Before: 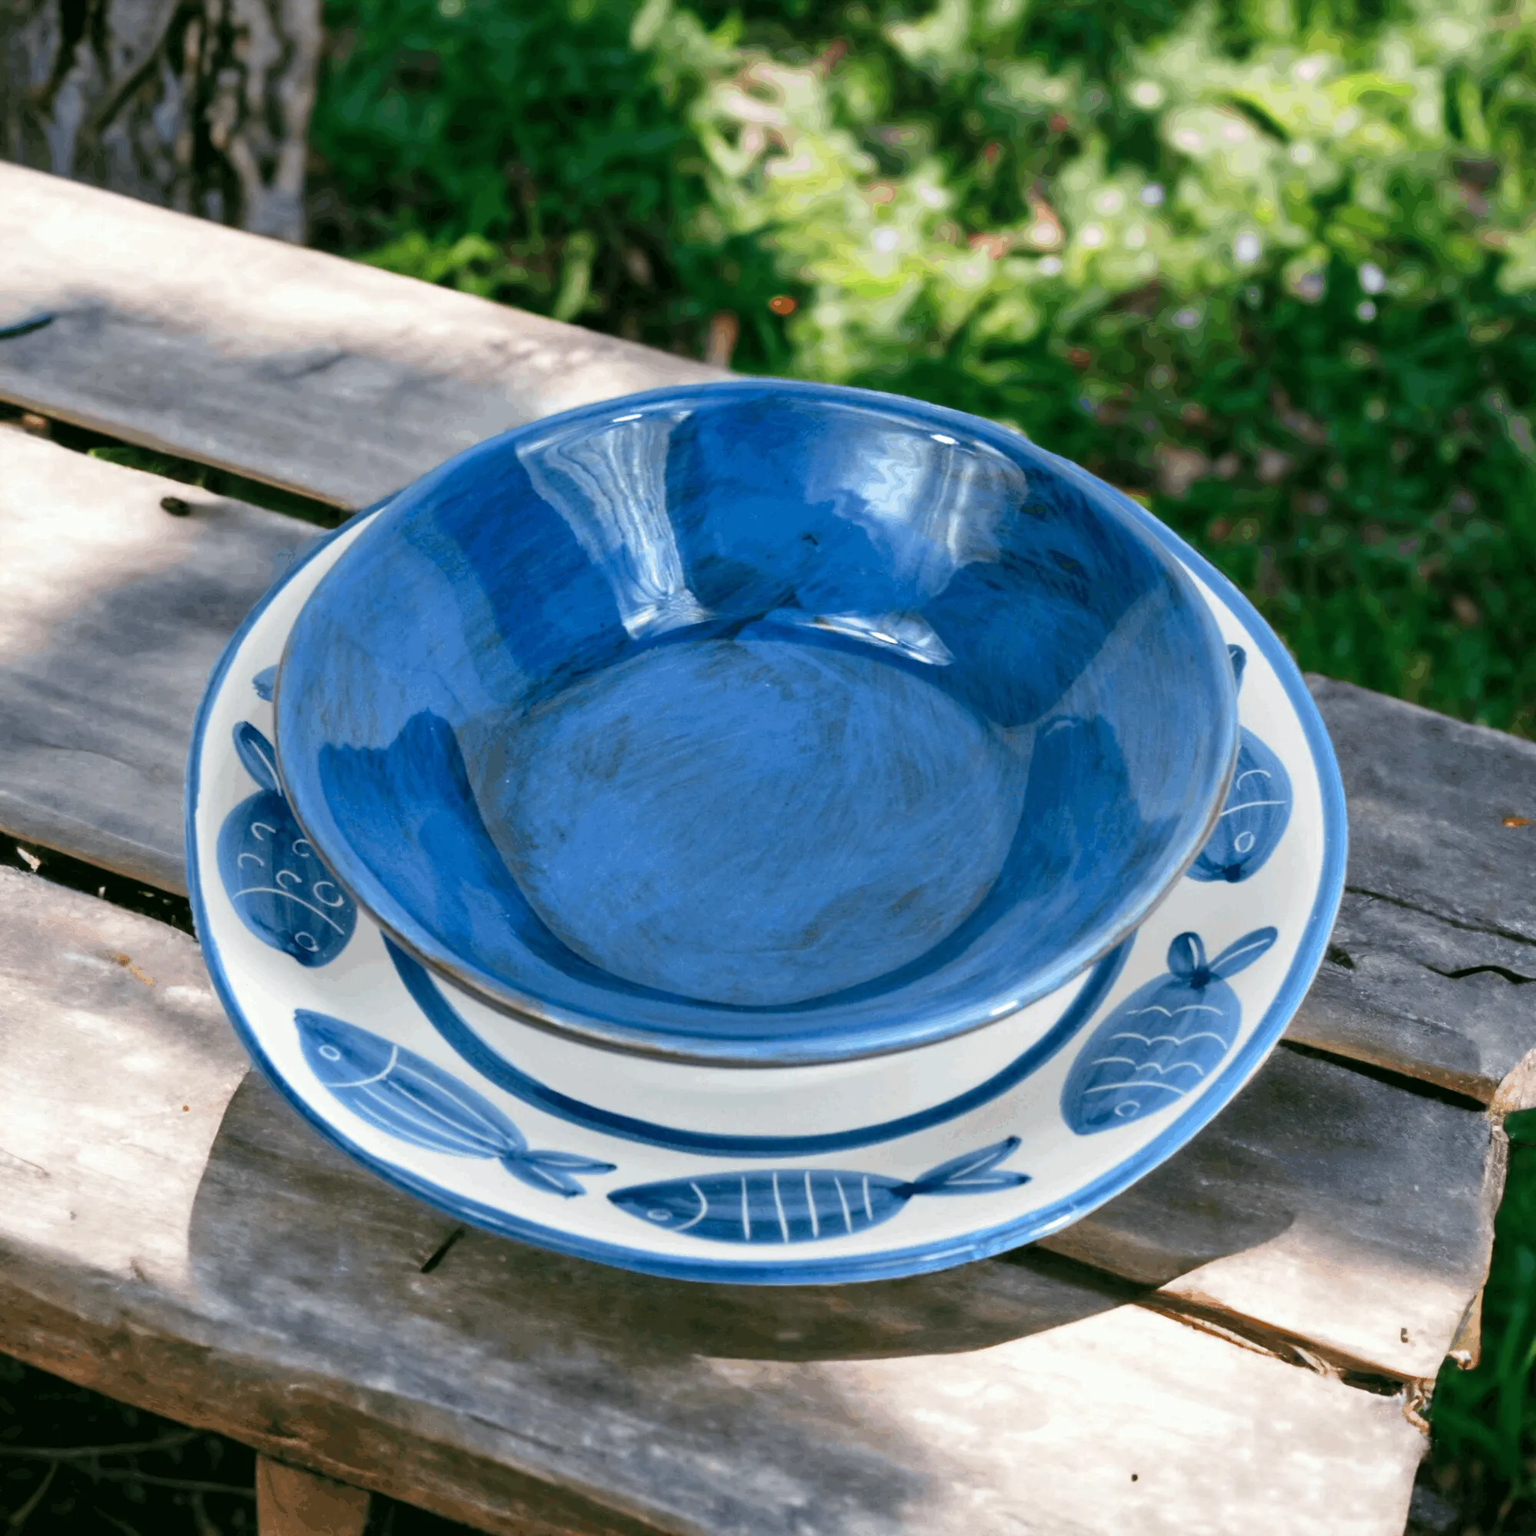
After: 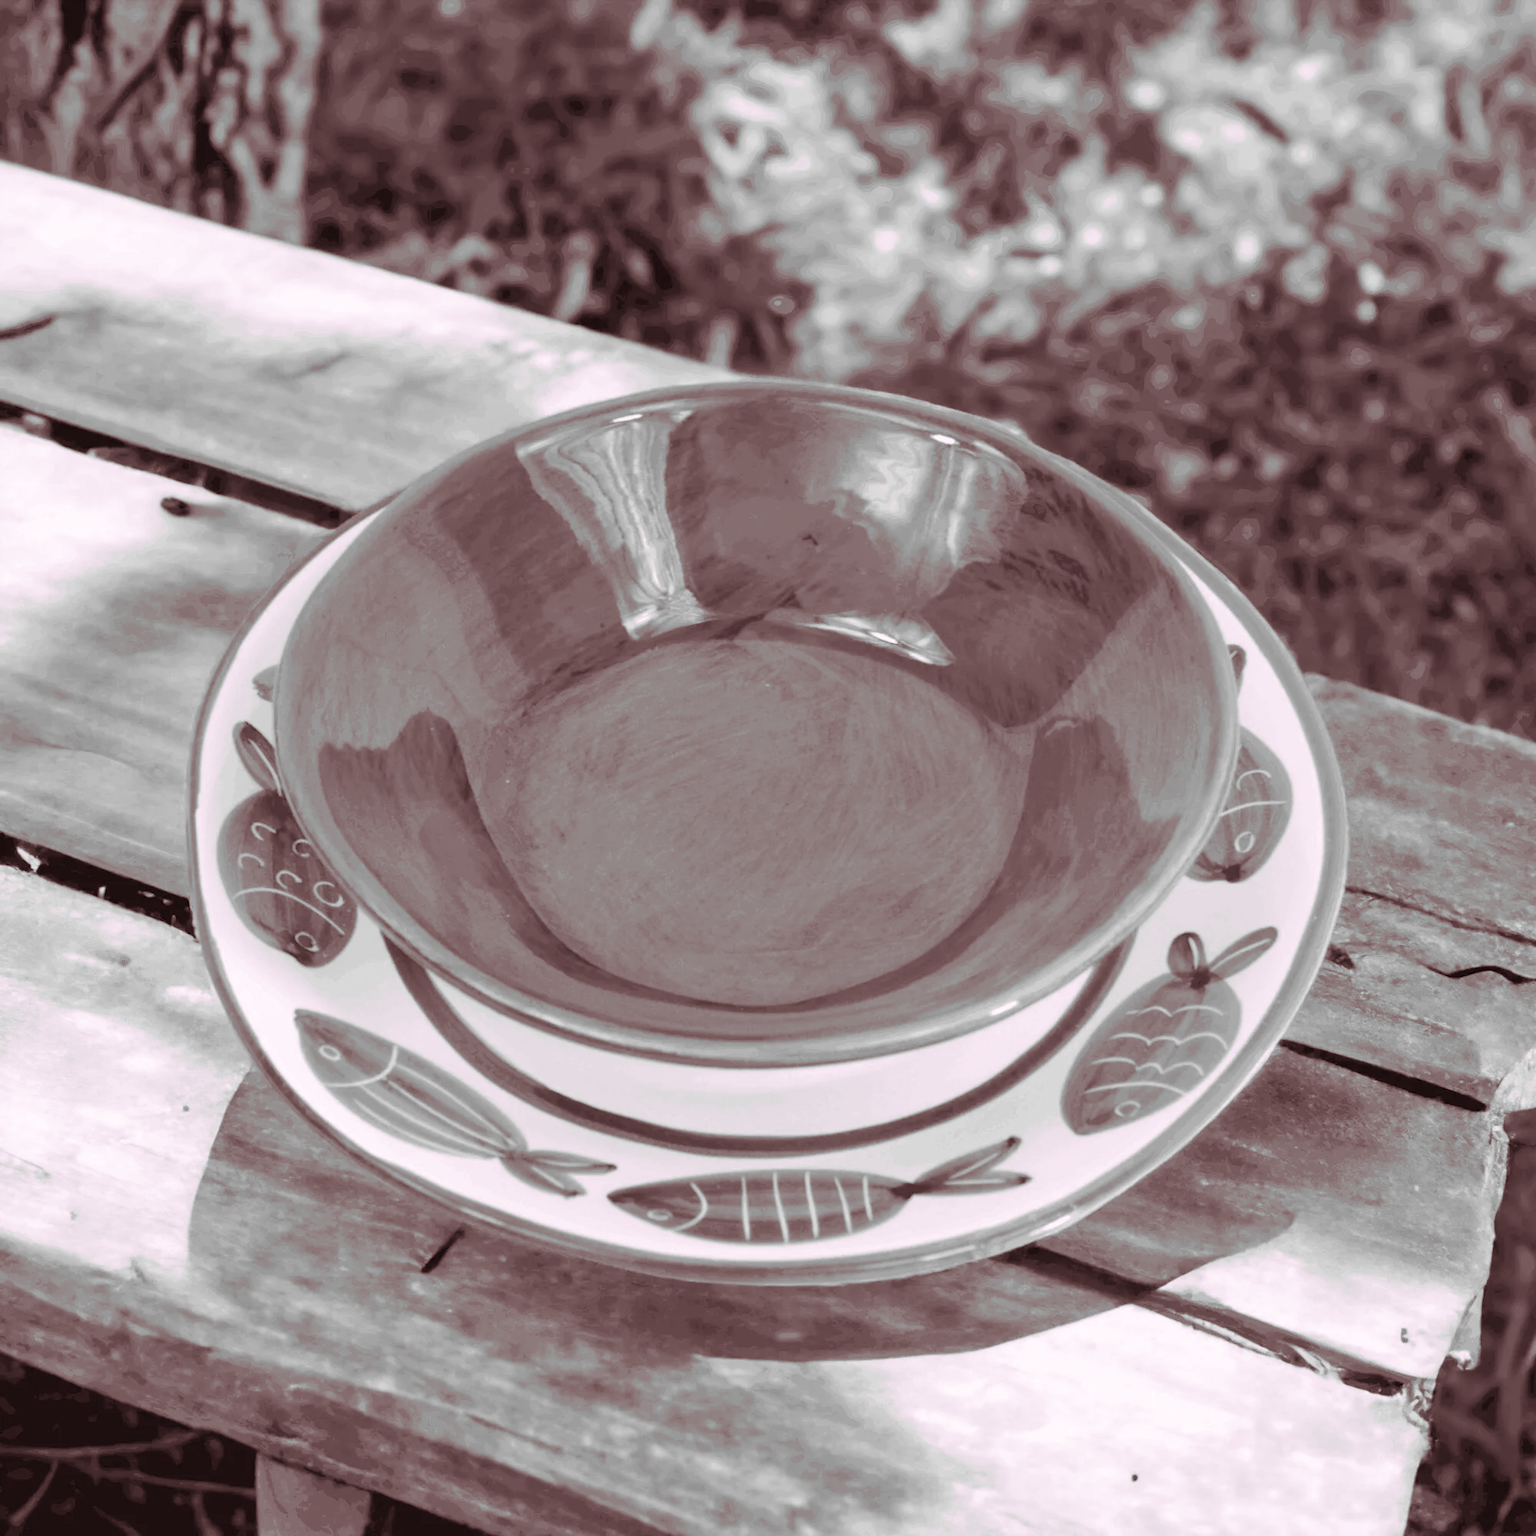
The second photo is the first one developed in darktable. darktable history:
global tonemap: drago (0.7, 100)
monochrome: on, module defaults
color zones: curves: ch0 [(0, 0.425) (0.143, 0.422) (0.286, 0.42) (0.429, 0.419) (0.571, 0.419) (0.714, 0.42) (0.857, 0.422) (1, 0.425)]; ch1 [(0, 0.666) (0.143, 0.669) (0.286, 0.671) (0.429, 0.67) (0.571, 0.67) (0.714, 0.67) (0.857, 0.67) (1, 0.666)]
split-toning: highlights › hue 298.8°, highlights › saturation 0.73, compress 41.76%
